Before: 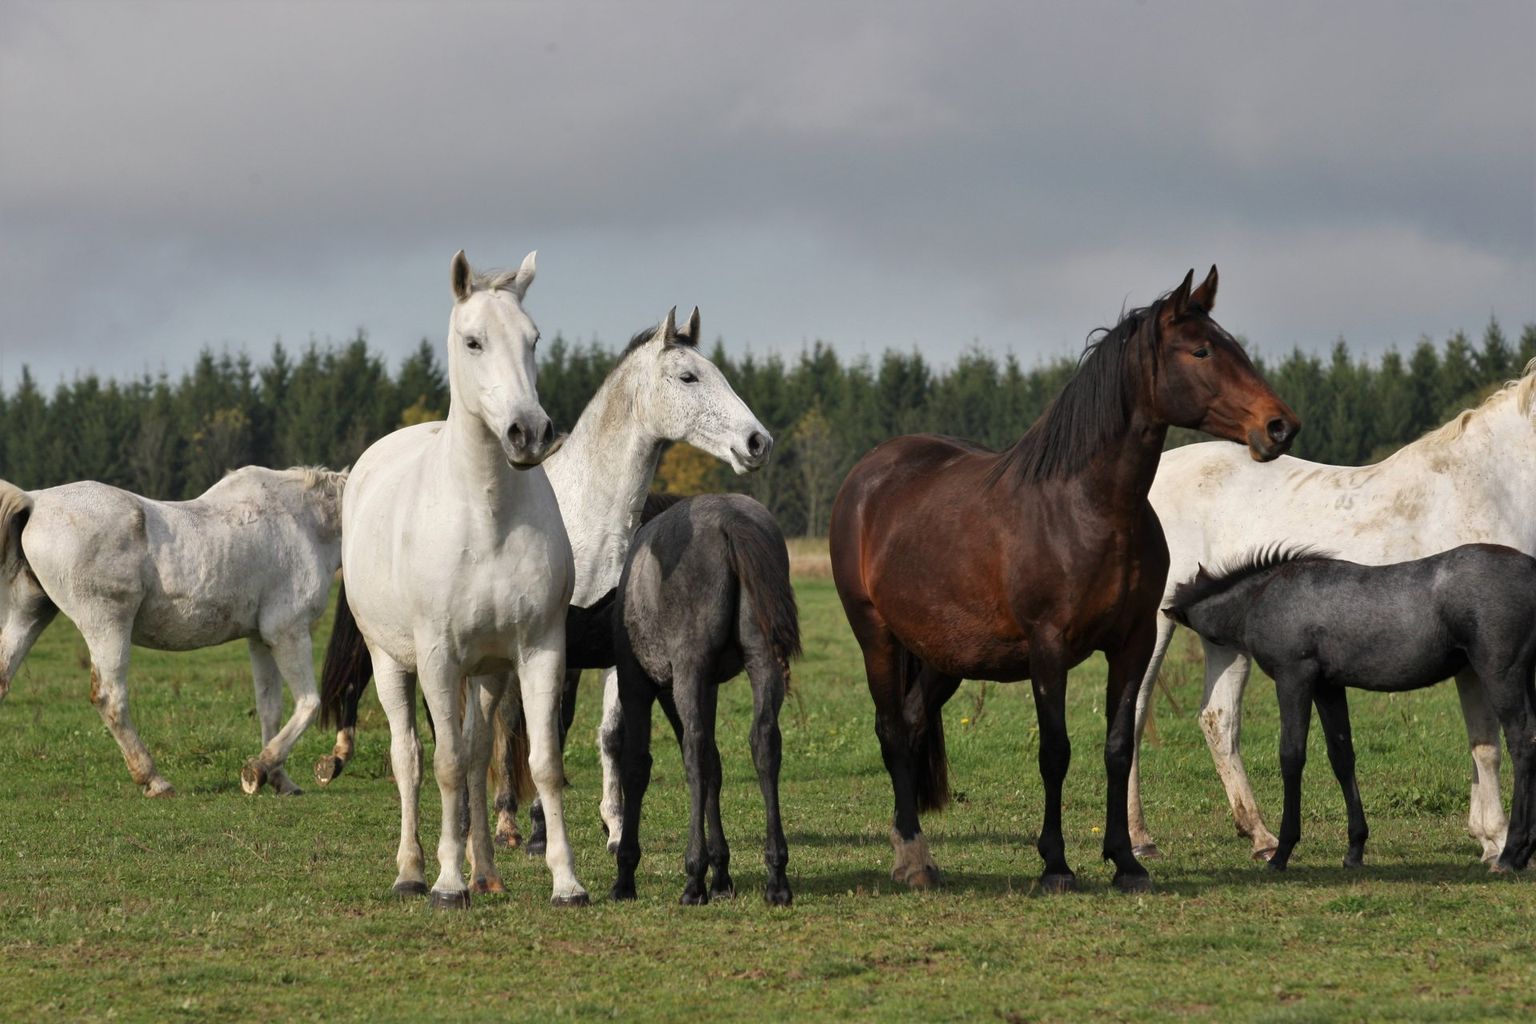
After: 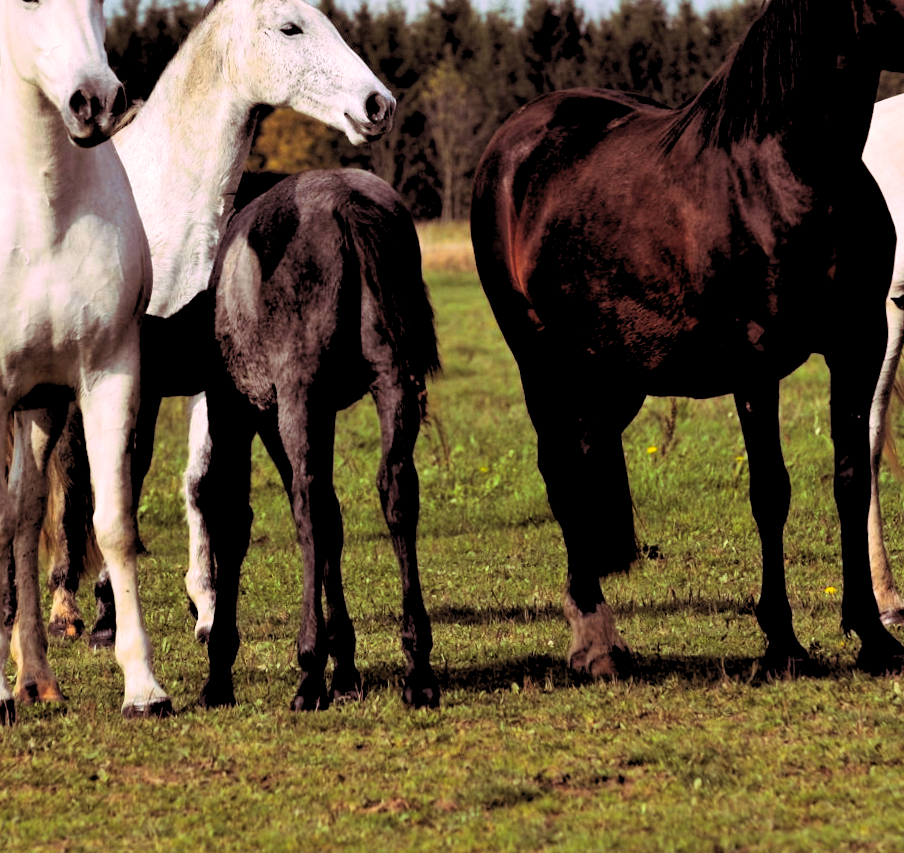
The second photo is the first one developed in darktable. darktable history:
contrast brightness saturation: contrast 0.2, brightness 0.2, saturation 0.8
rotate and perspective: rotation -1.68°, lens shift (vertical) -0.146, crop left 0.049, crop right 0.912, crop top 0.032, crop bottom 0.96
tone equalizer: on, module defaults
rgb levels: levels [[0.034, 0.472, 0.904], [0, 0.5, 1], [0, 0.5, 1]]
crop and rotate: left 29.237%, top 31.152%, right 19.807%
split-toning: highlights › hue 298.8°, highlights › saturation 0.73, compress 41.76%
white balance: red 1.009, blue 1.027
